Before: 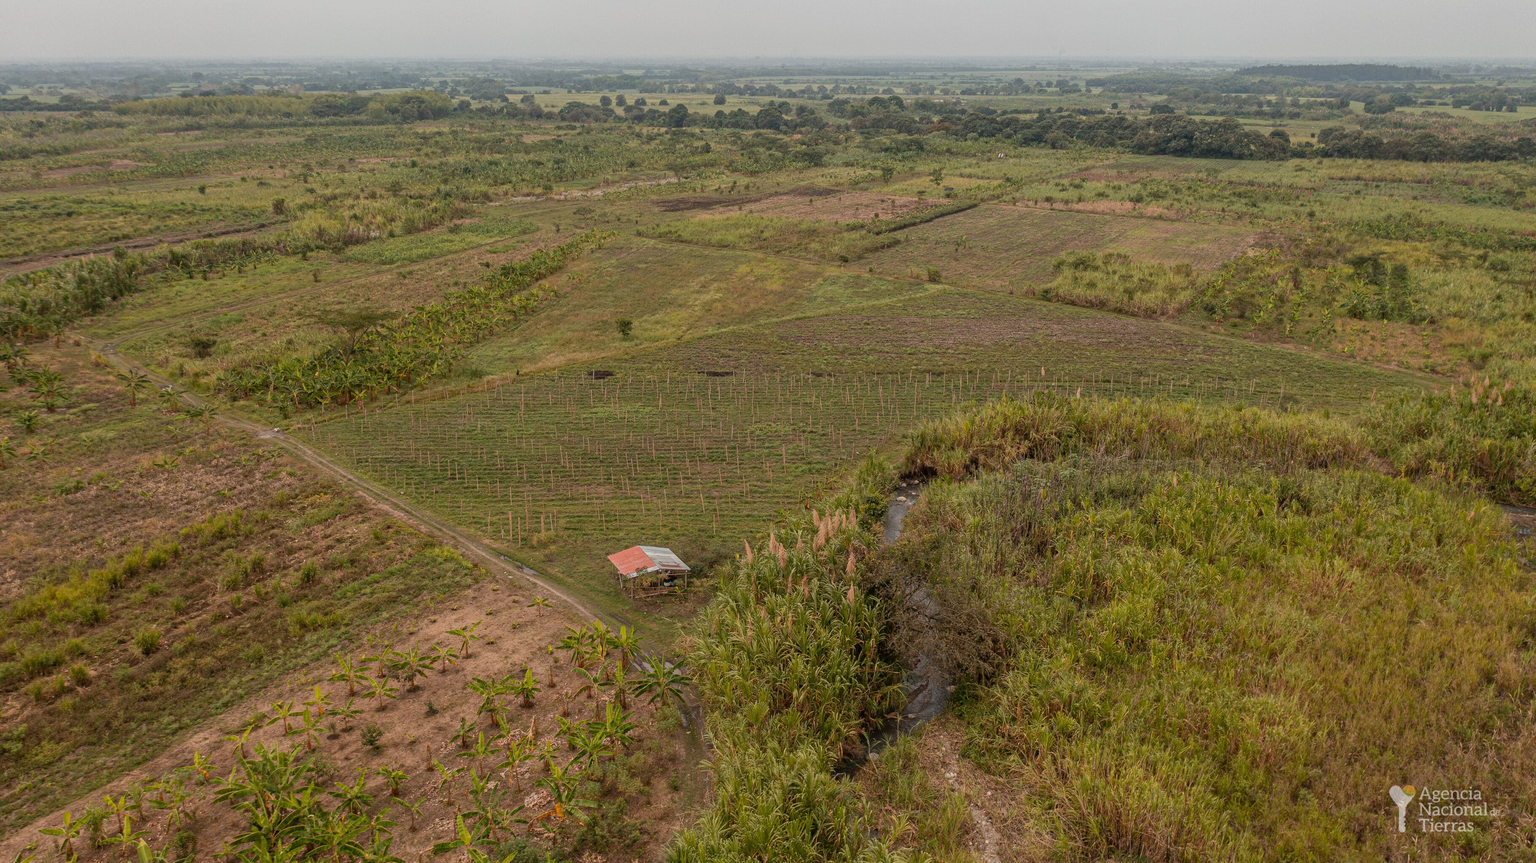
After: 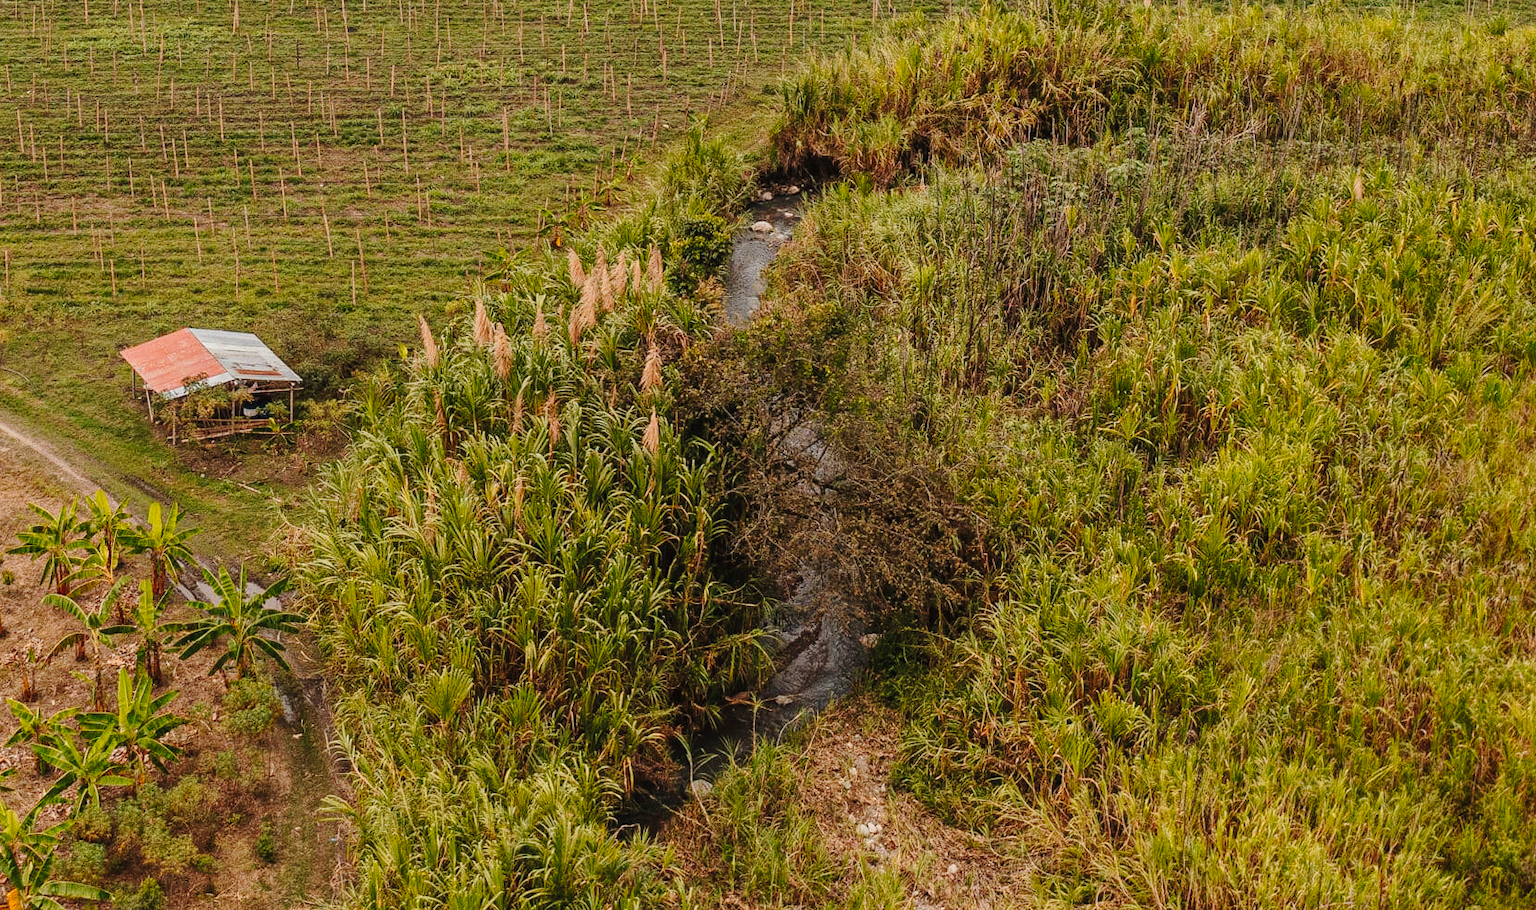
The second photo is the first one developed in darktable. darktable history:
crop: left 35.976%, top 45.819%, right 18.162%, bottom 5.807%
local contrast: highlights 100%, shadows 100%, detail 120%, midtone range 0.2
tone curve: curves: ch0 [(0, 0) (0.003, 0.039) (0.011, 0.042) (0.025, 0.048) (0.044, 0.058) (0.069, 0.071) (0.1, 0.089) (0.136, 0.114) (0.177, 0.146) (0.224, 0.199) (0.277, 0.27) (0.335, 0.364) (0.399, 0.47) (0.468, 0.566) (0.543, 0.643) (0.623, 0.73) (0.709, 0.8) (0.801, 0.863) (0.898, 0.925) (1, 1)], preserve colors none
